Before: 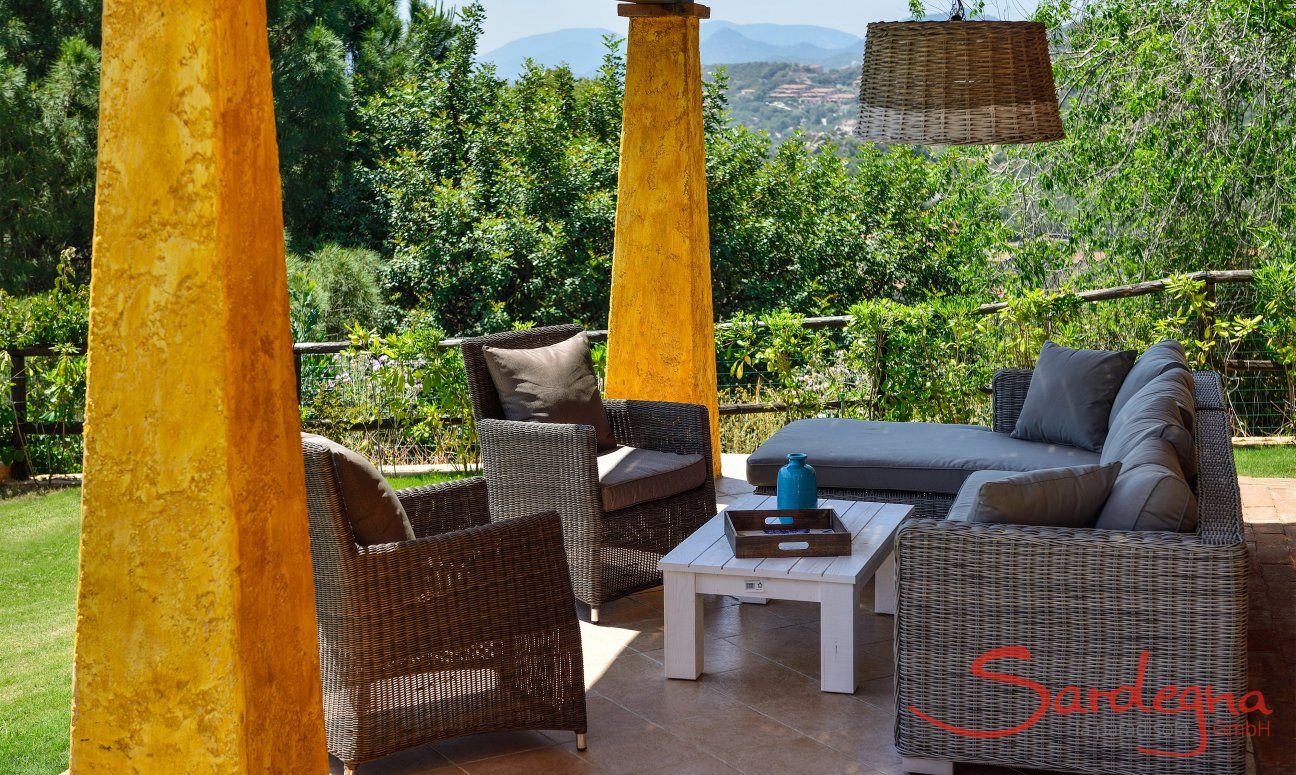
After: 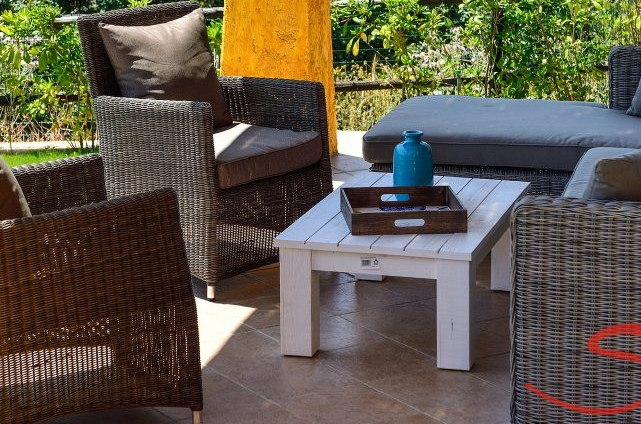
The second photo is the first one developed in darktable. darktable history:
contrast brightness saturation: contrast 0.1, brightness 0.02, saturation 0.02
crop: left 29.672%, top 41.786%, right 20.851%, bottom 3.487%
